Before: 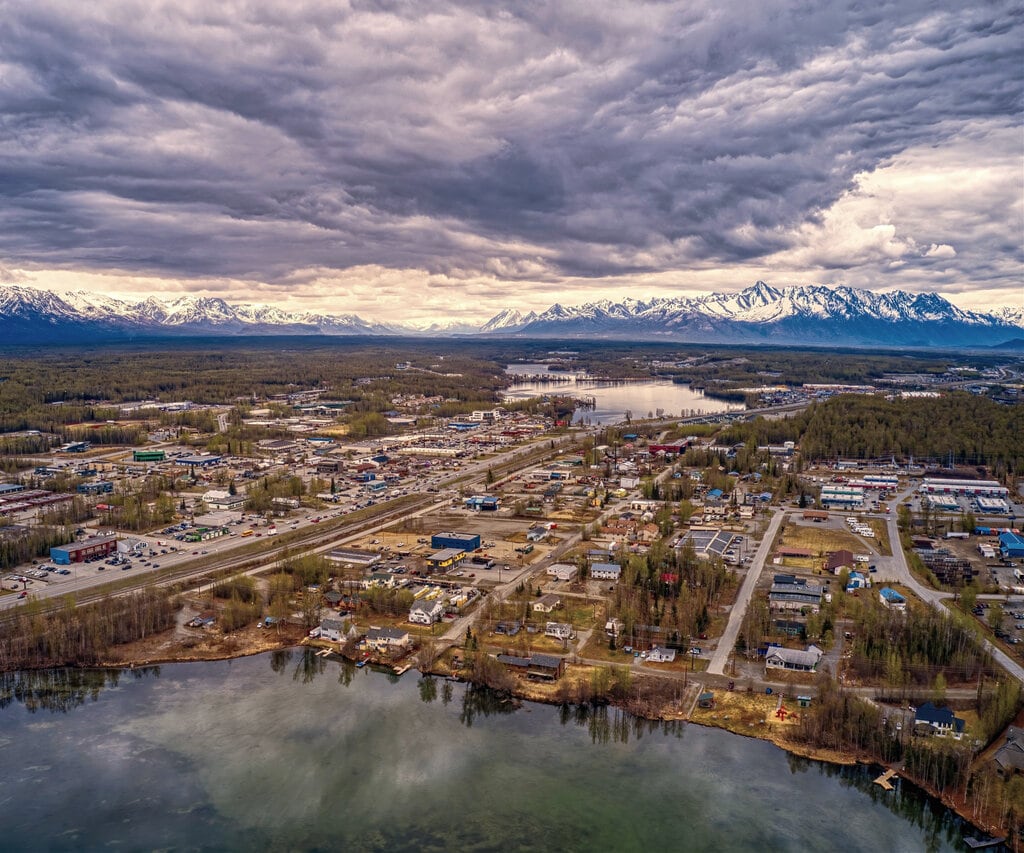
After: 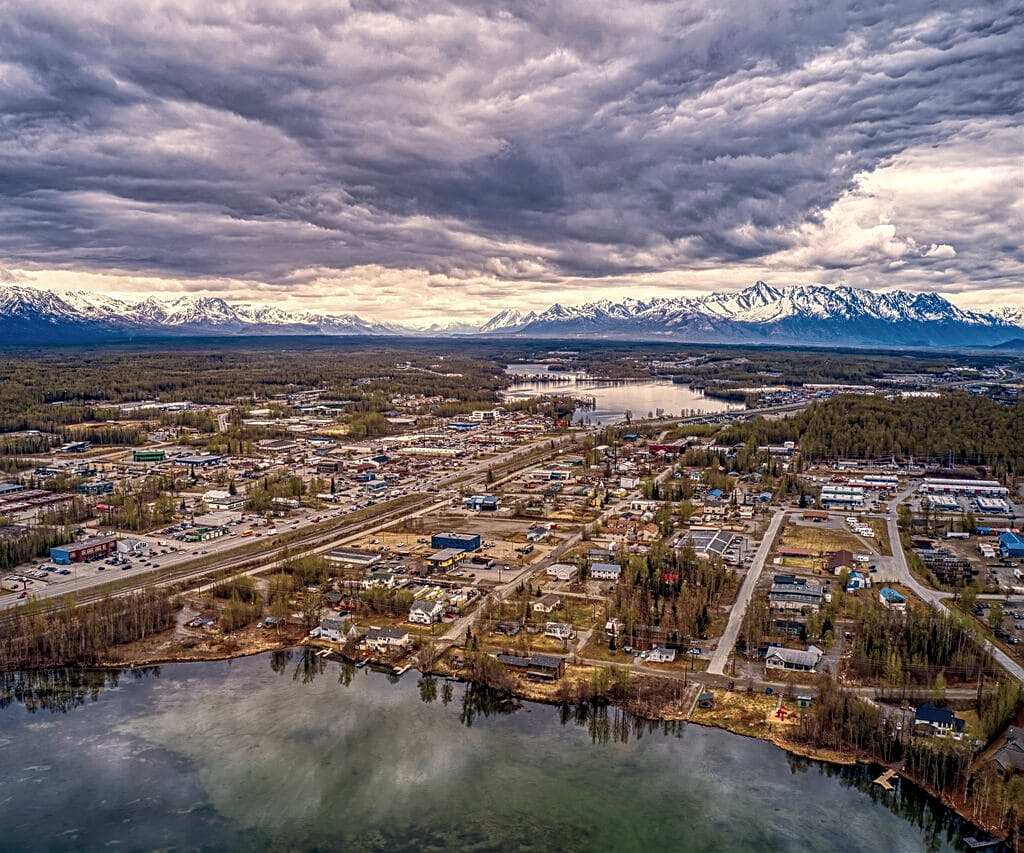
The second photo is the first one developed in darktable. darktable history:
sharpen: on, module defaults
local contrast: on, module defaults
exposure: black level correction 0.001, compensate highlight preservation false
